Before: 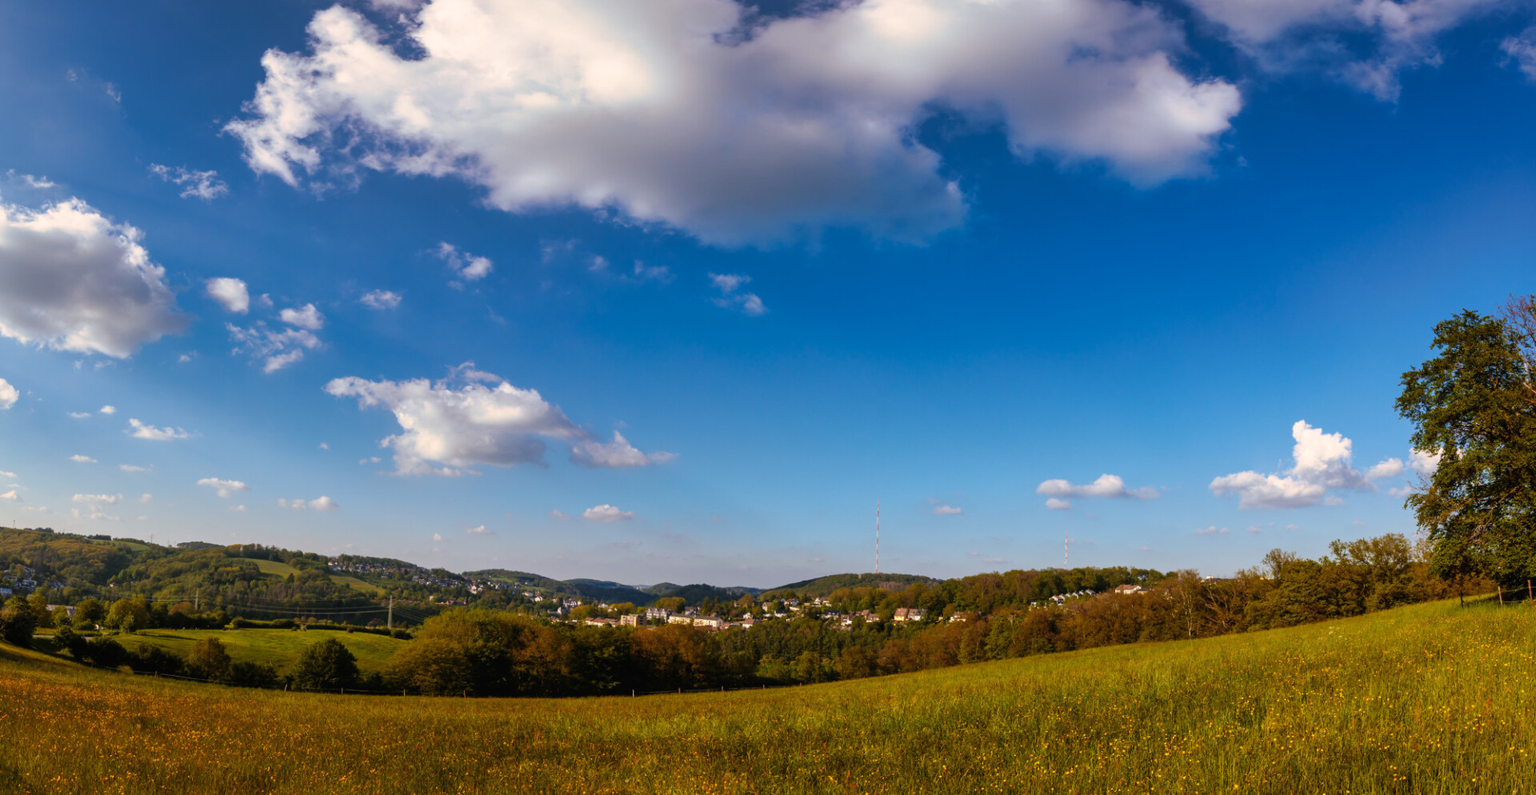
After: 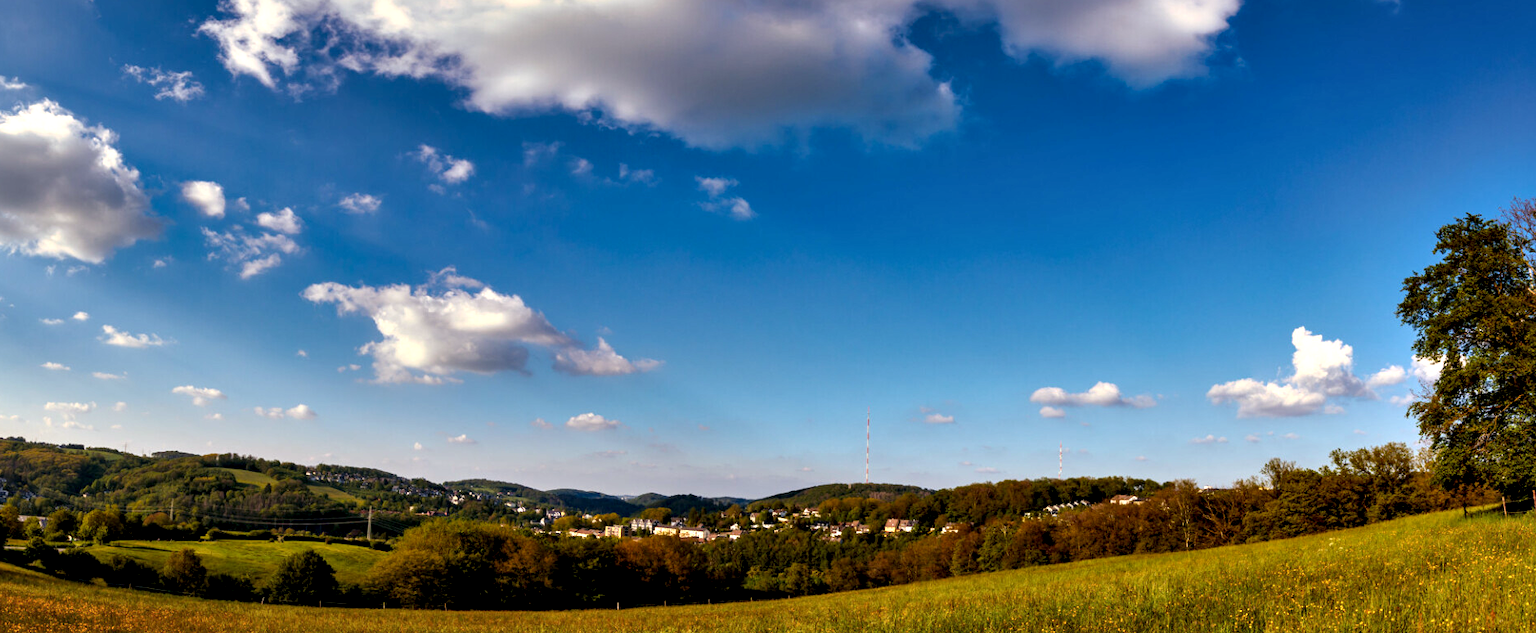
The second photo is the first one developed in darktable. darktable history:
color correction: highlights b* 3
contrast equalizer: y [[0.6 ×6], [0.55 ×6], [0 ×6], [0 ×6], [0 ×6]]
crop and rotate: left 1.895%, top 12.814%, right 0.291%, bottom 9.204%
